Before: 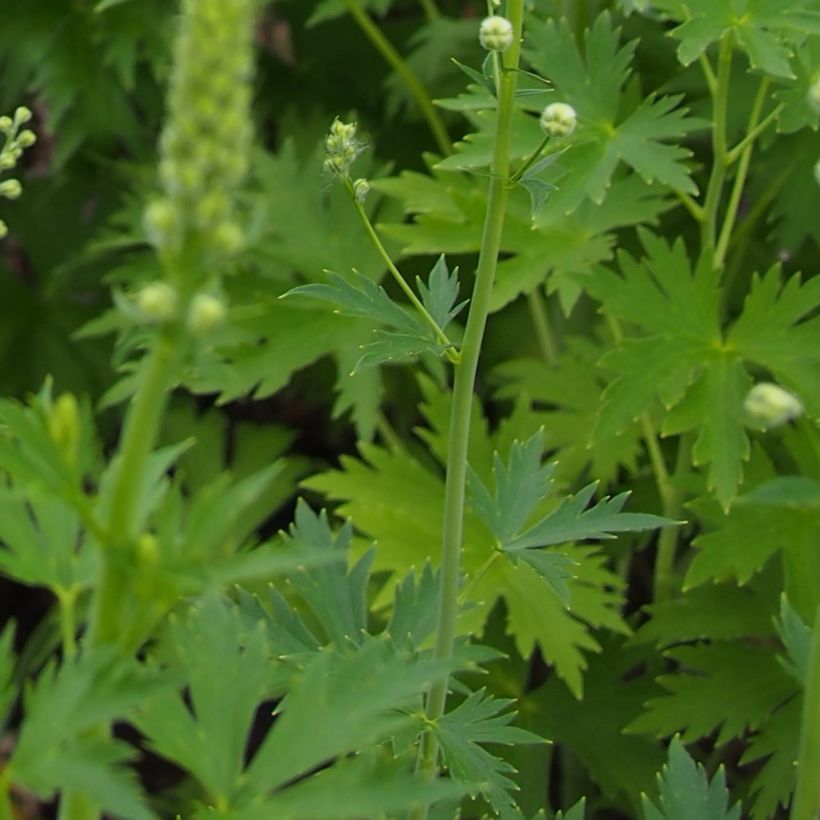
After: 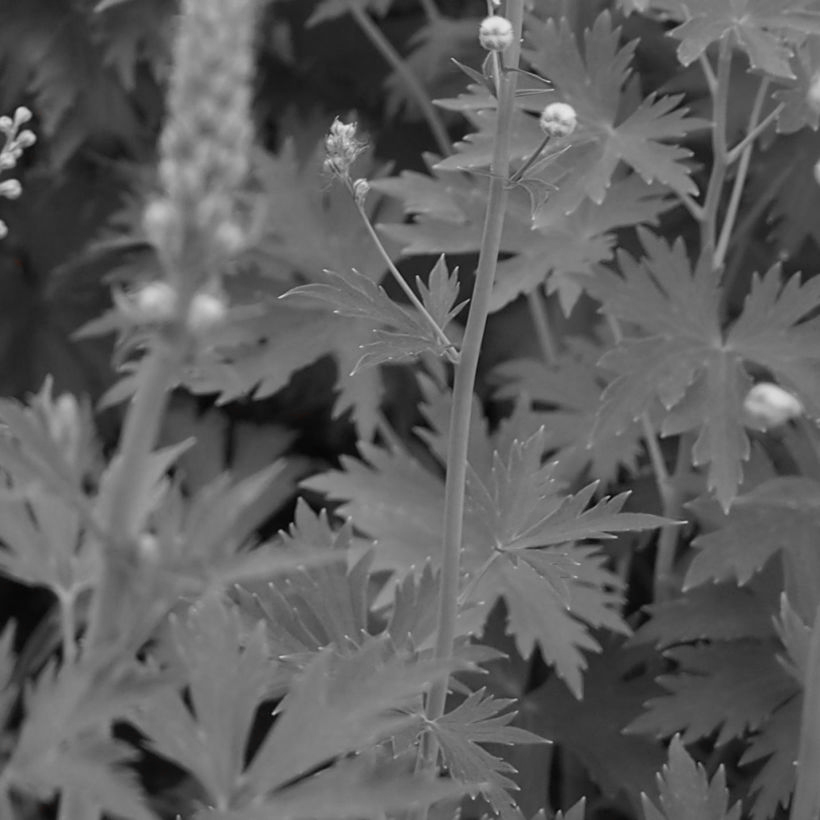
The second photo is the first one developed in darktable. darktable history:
color zones: curves: ch1 [(0, 0.006) (0.094, 0.285) (0.171, 0.001) (0.429, 0.001) (0.571, 0.003) (0.714, 0.004) (0.857, 0.004) (1, 0.006)]
color balance rgb: highlights gain › chroma 0.196%, highlights gain › hue 332.94°, perceptual saturation grading › global saturation 20%, perceptual saturation grading › highlights -24.783%, perceptual saturation grading › shadows 49.428%
